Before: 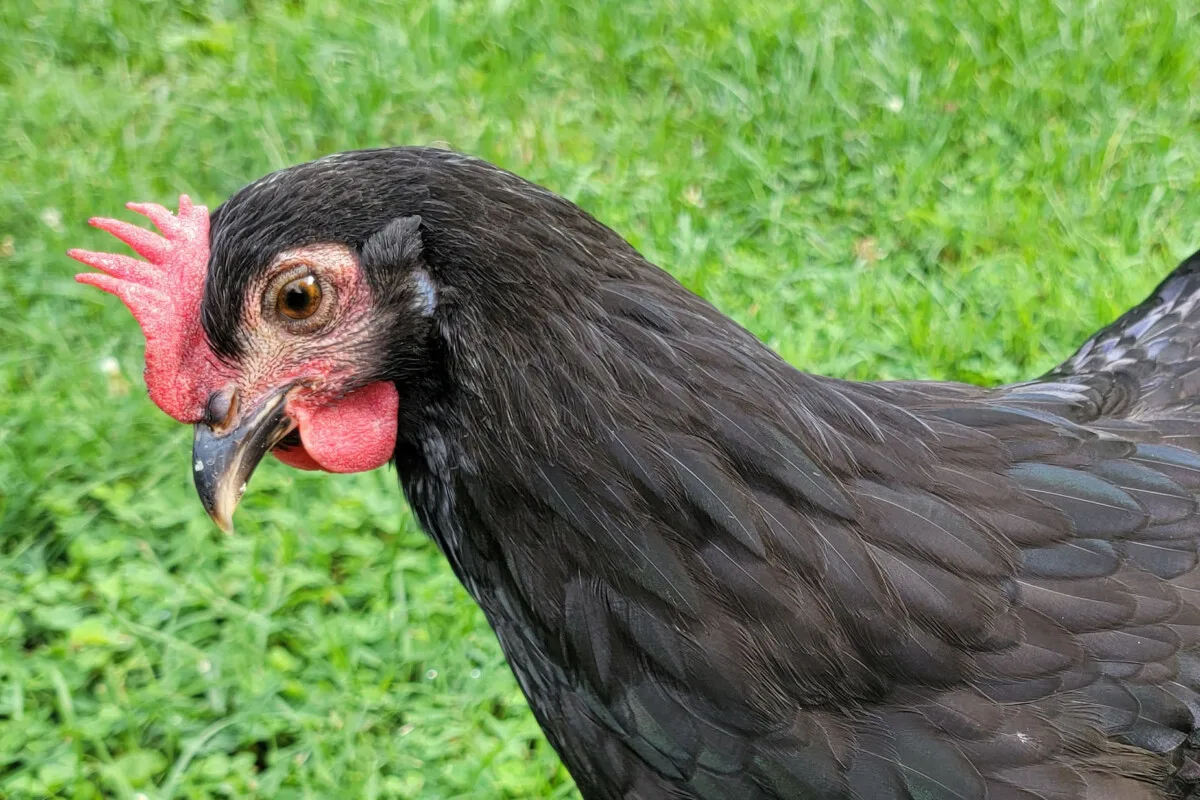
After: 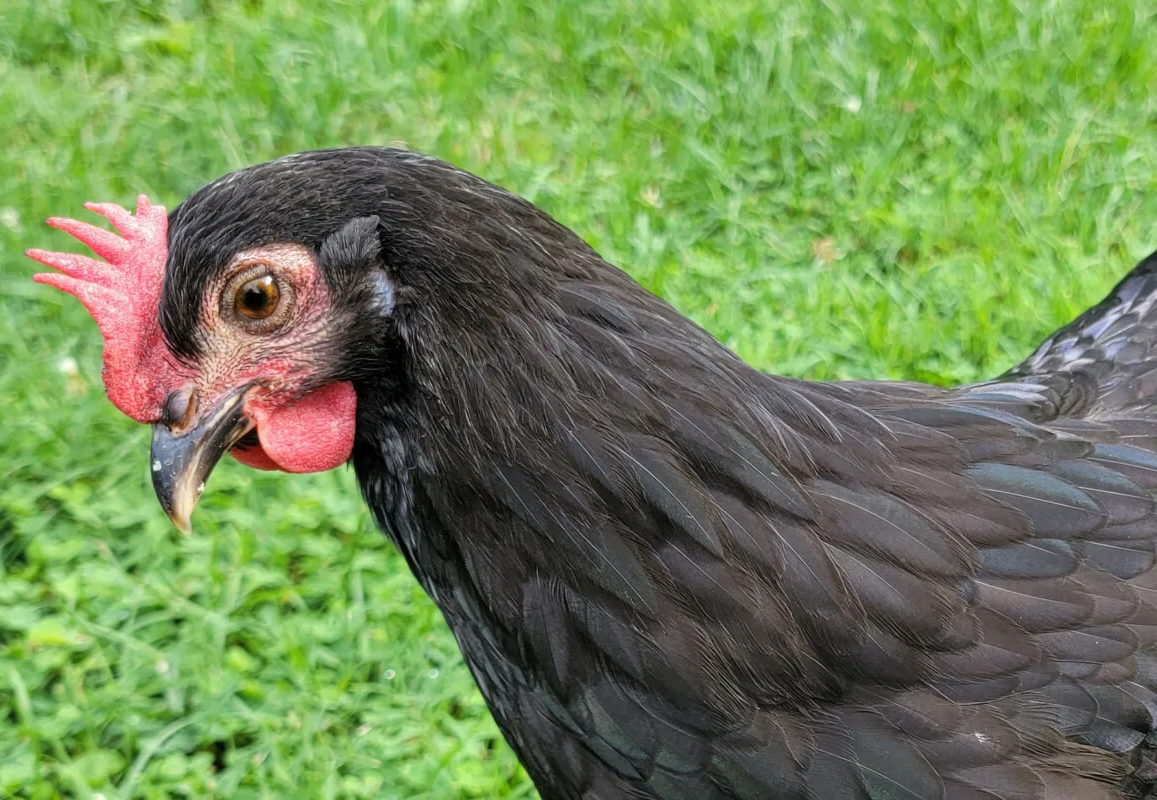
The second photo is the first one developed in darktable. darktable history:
crop and rotate: left 3.539%
